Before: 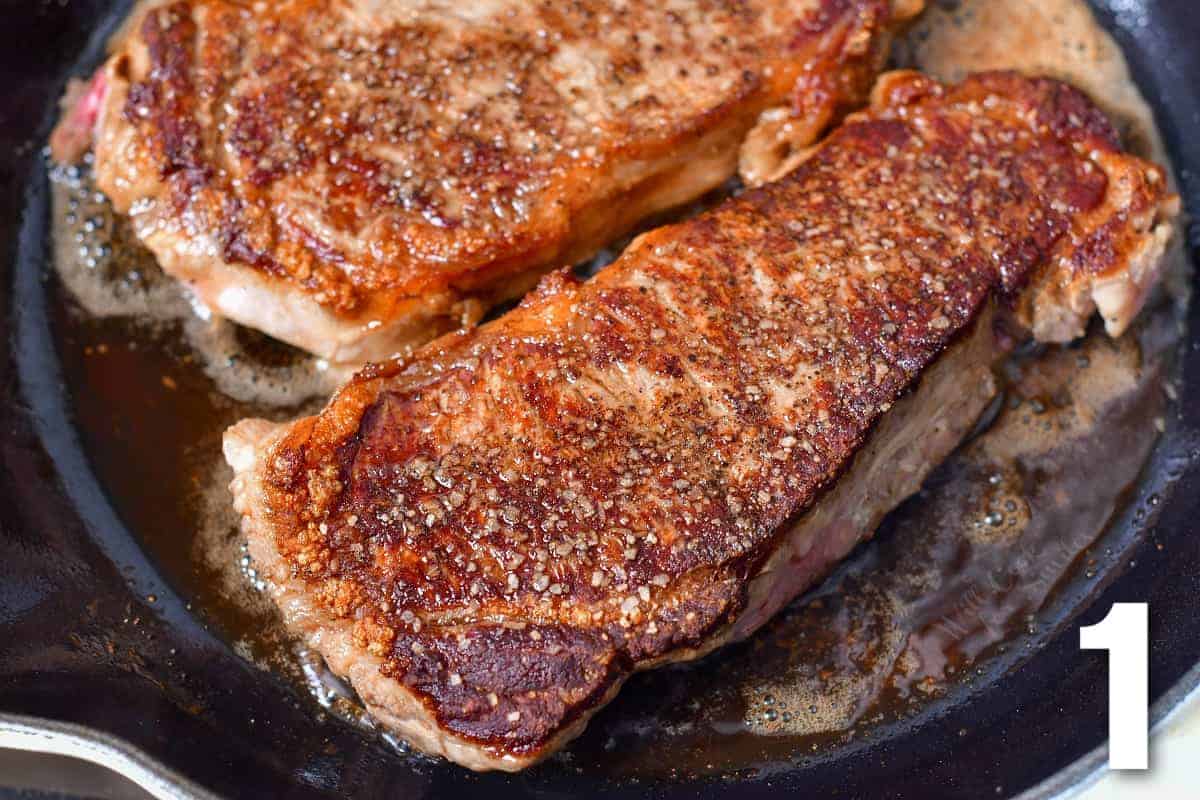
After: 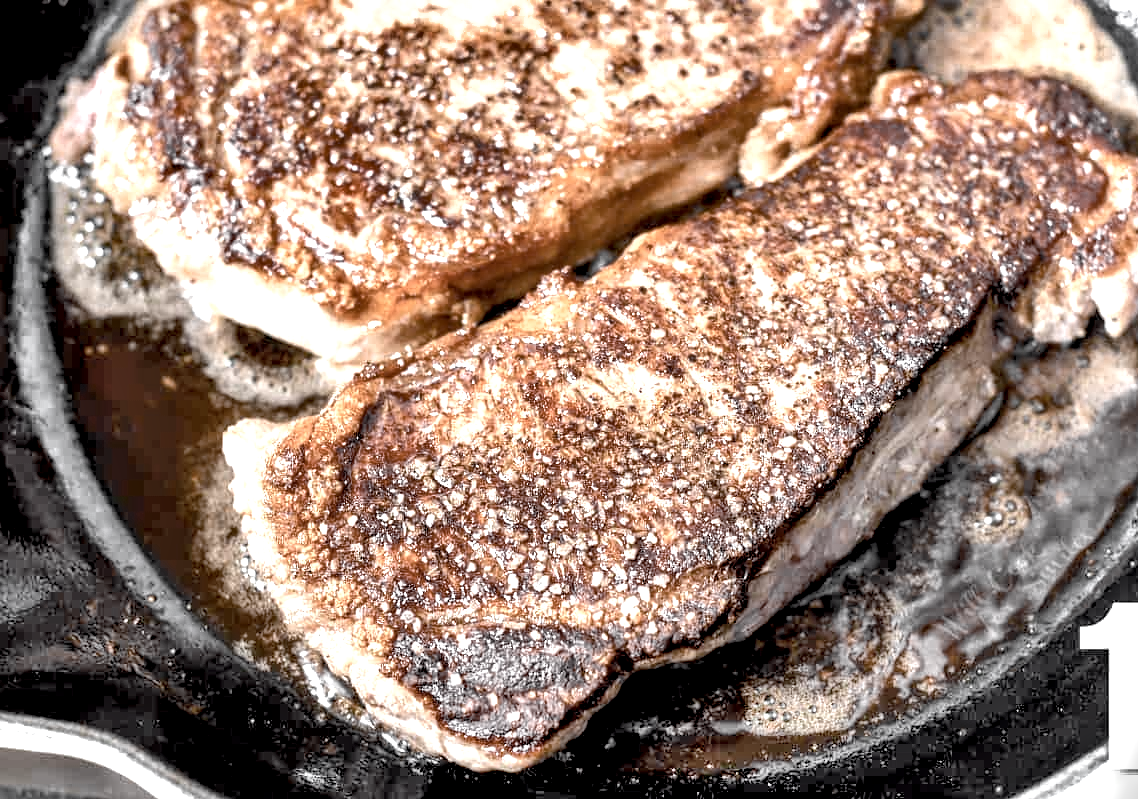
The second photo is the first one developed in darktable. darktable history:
crop and rotate: right 5.167%
exposure: black level correction 0.009, exposure 1.425 EV, compensate highlight preservation false
color zones: curves: ch0 [(0, 0.613) (0.01, 0.613) (0.245, 0.448) (0.498, 0.529) (0.642, 0.665) (0.879, 0.777) (0.99, 0.613)]; ch1 [(0, 0.035) (0.121, 0.189) (0.259, 0.197) (0.415, 0.061) (0.589, 0.022) (0.732, 0.022) (0.857, 0.026) (0.991, 0.053)]
shadows and highlights: soften with gaussian
local contrast: on, module defaults
